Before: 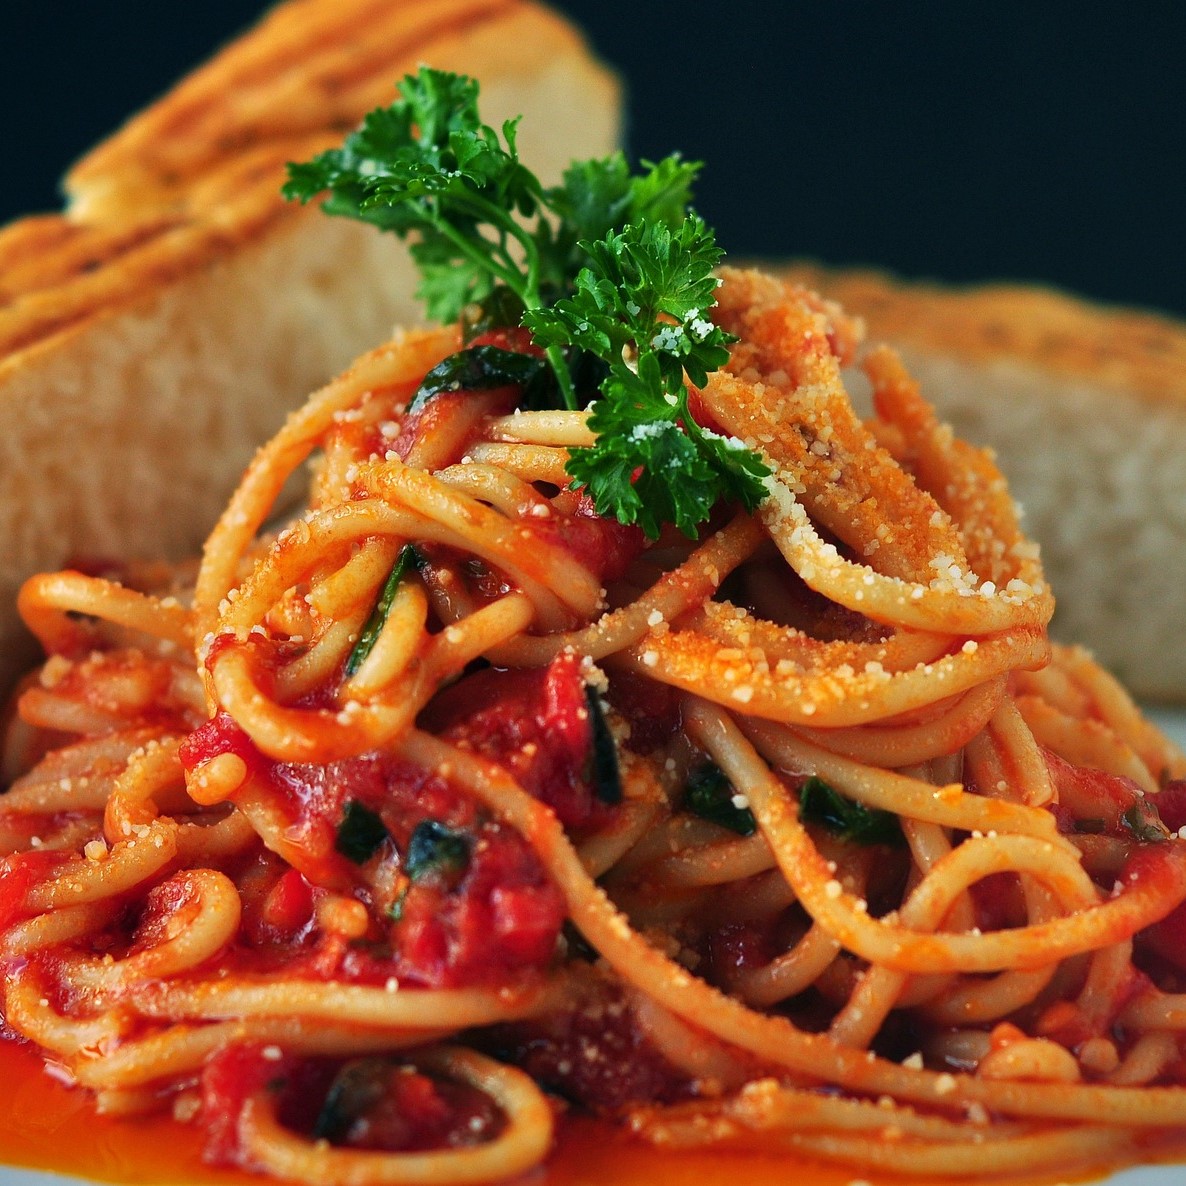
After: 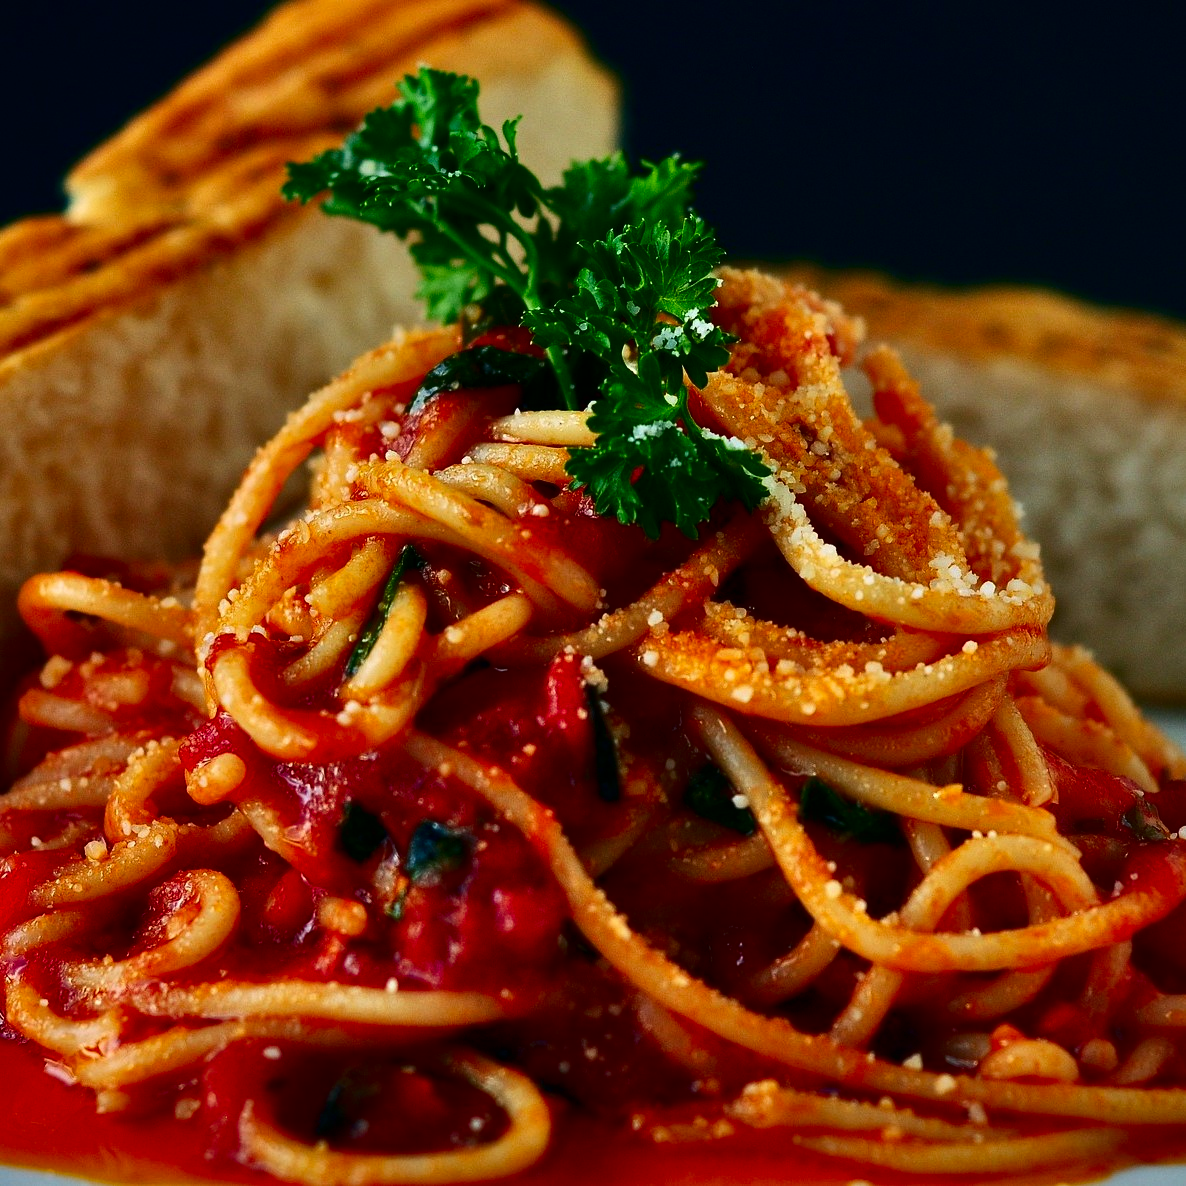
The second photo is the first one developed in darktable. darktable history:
contrast brightness saturation: contrast 0.19, brightness -0.241, saturation 0.111
